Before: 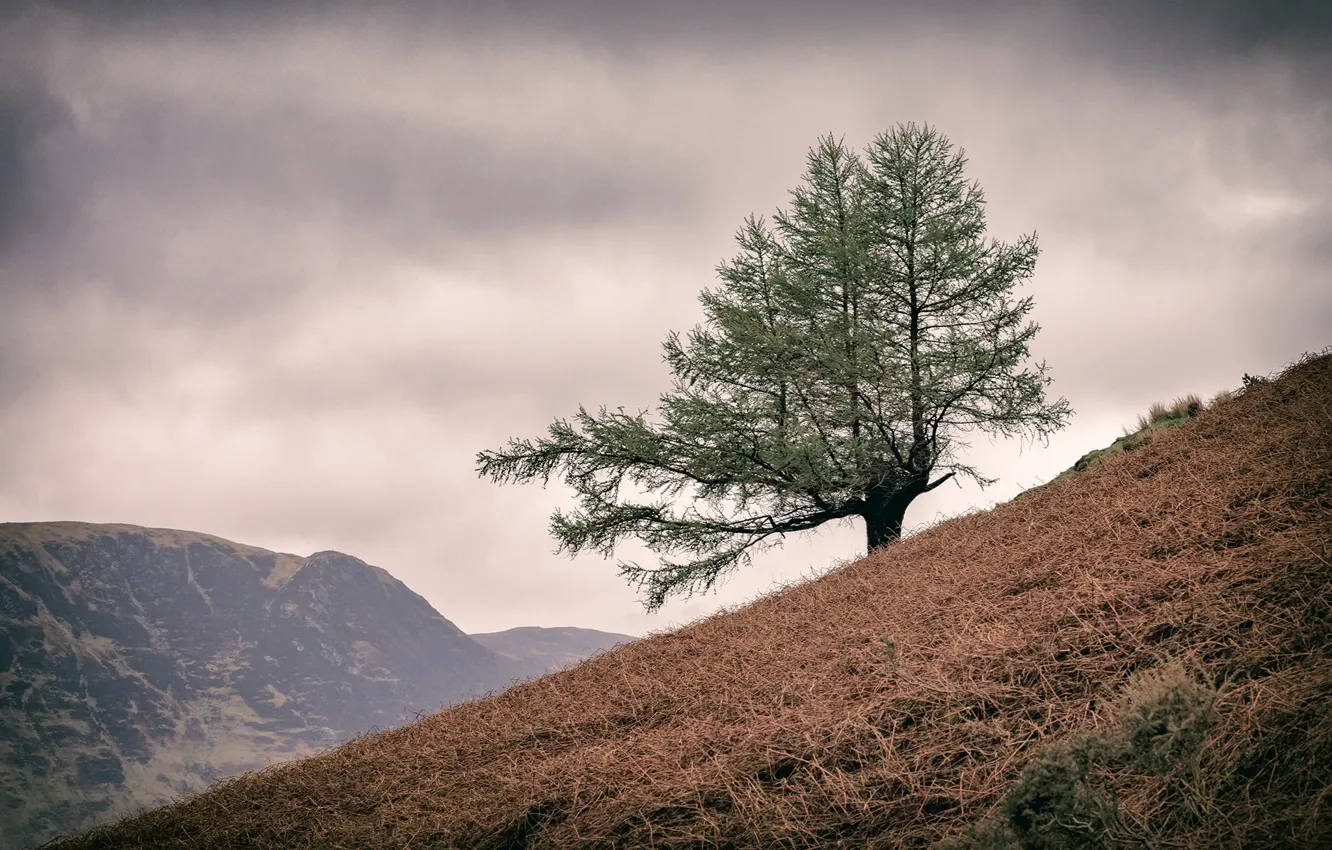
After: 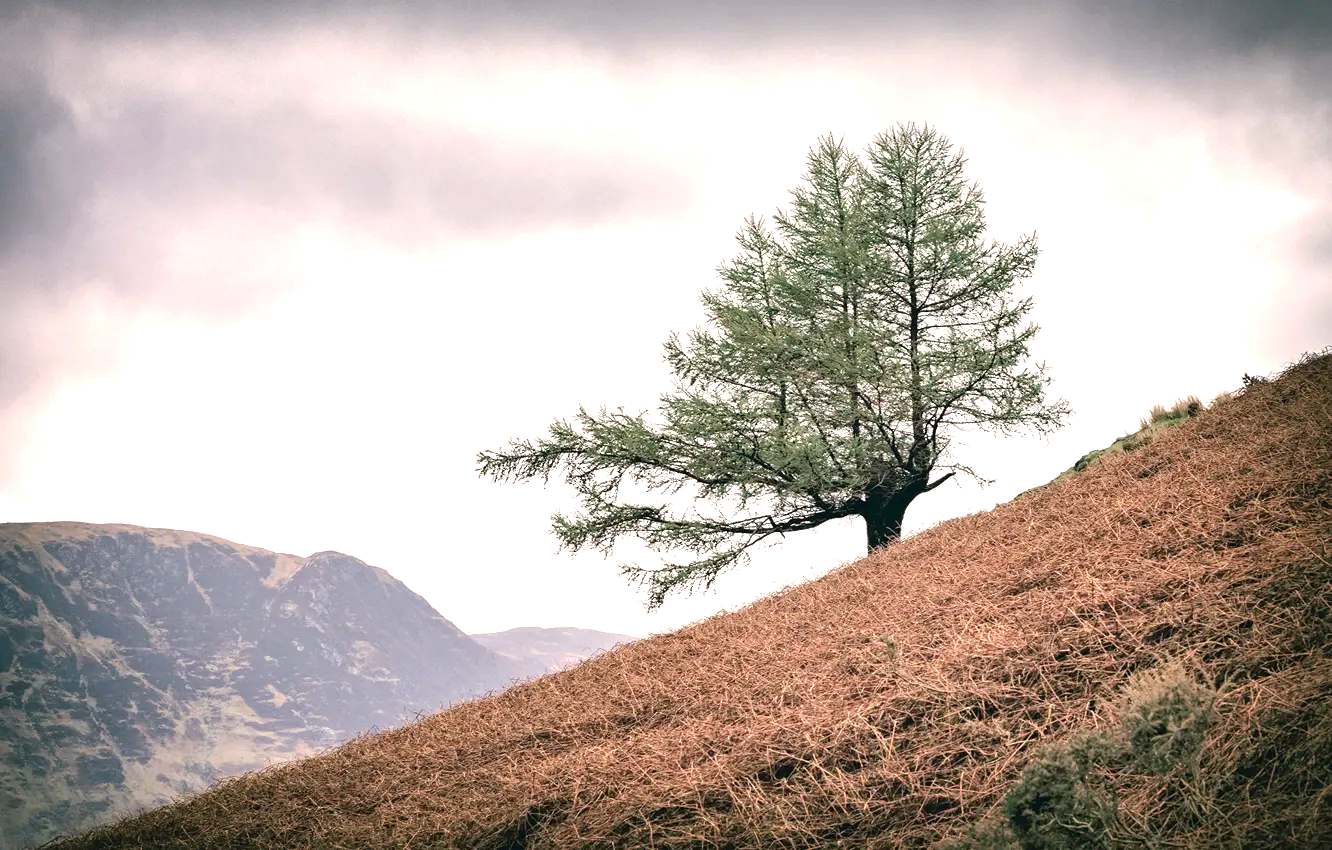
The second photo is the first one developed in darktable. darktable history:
exposure: black level correction 0, exposure 1.126 EV, compensate highlight preservation false
